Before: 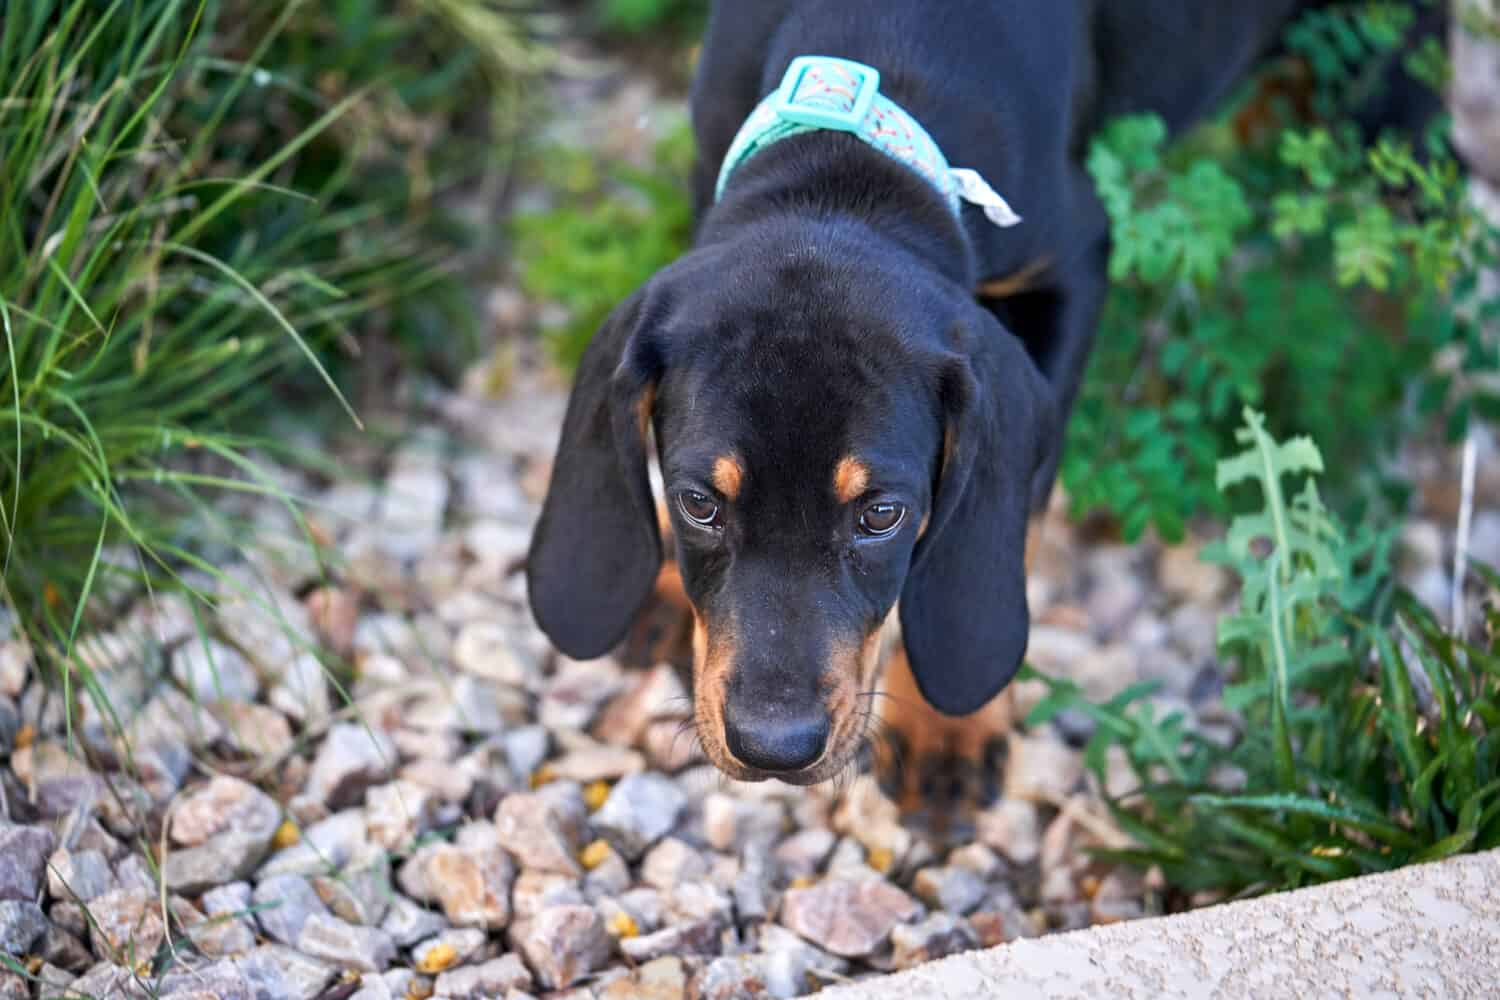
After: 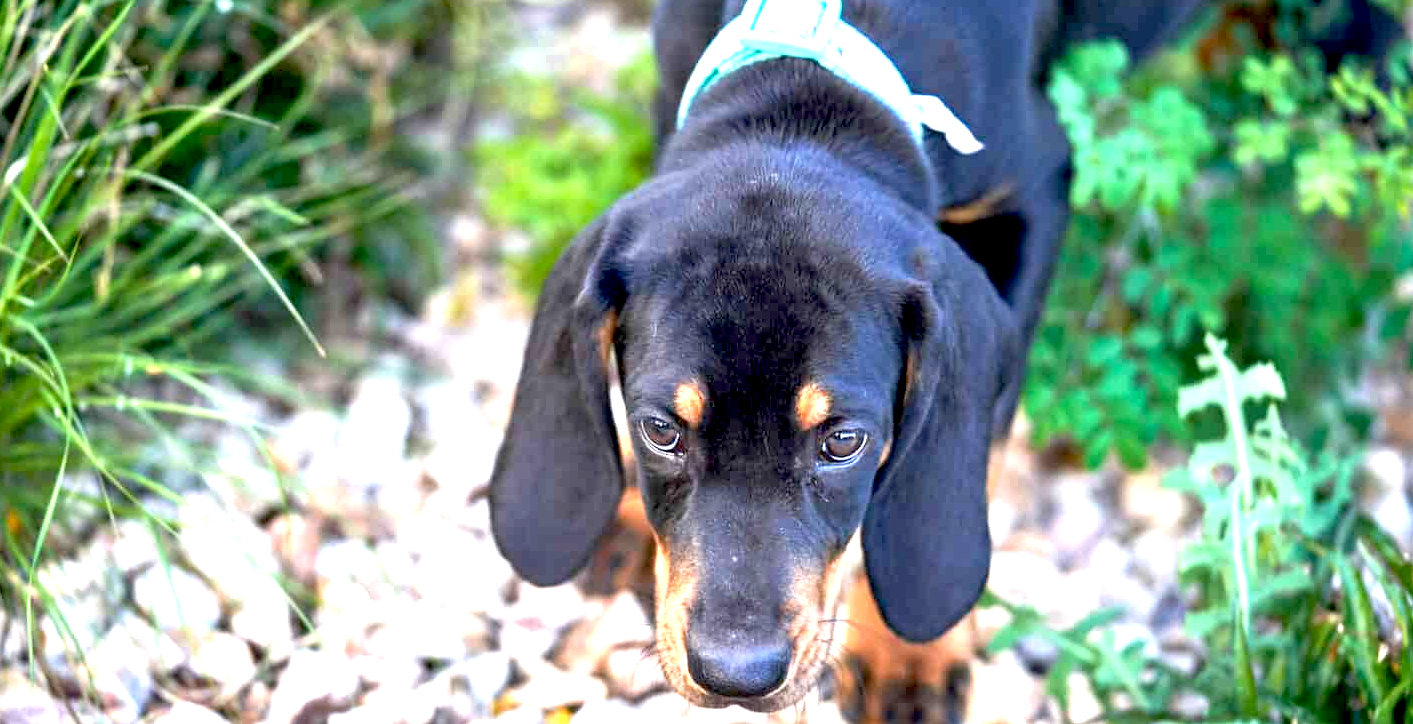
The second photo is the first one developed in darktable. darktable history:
crop: left 2.545%, top 7.309%, right 3.22%, bottom 20.243%
exposure: black level correction 0.009, exposure 1.429 EV, compensate exposure bias true, compensate highlight preservation false
